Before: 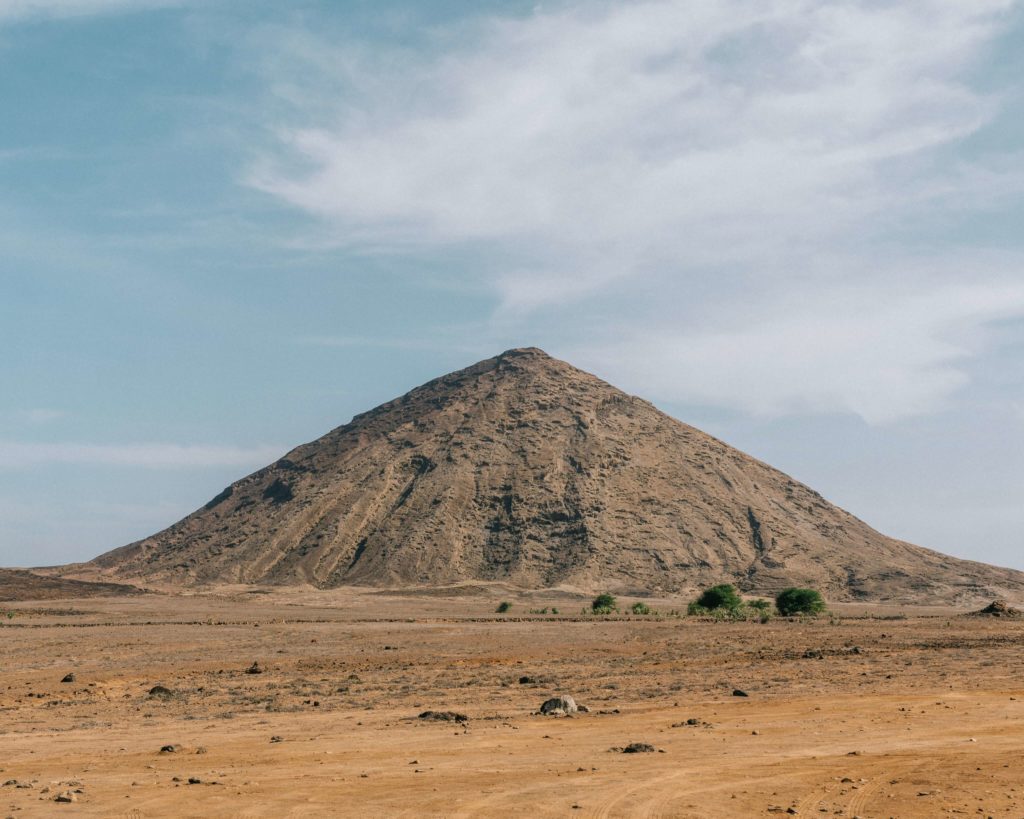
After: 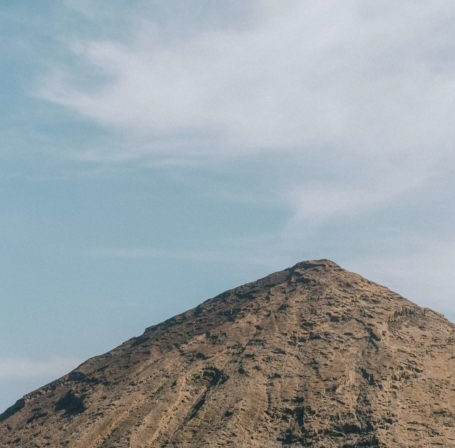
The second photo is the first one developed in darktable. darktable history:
crop: left 20.335%, top 10.865%, right 35.23%, bottom 34.371%
